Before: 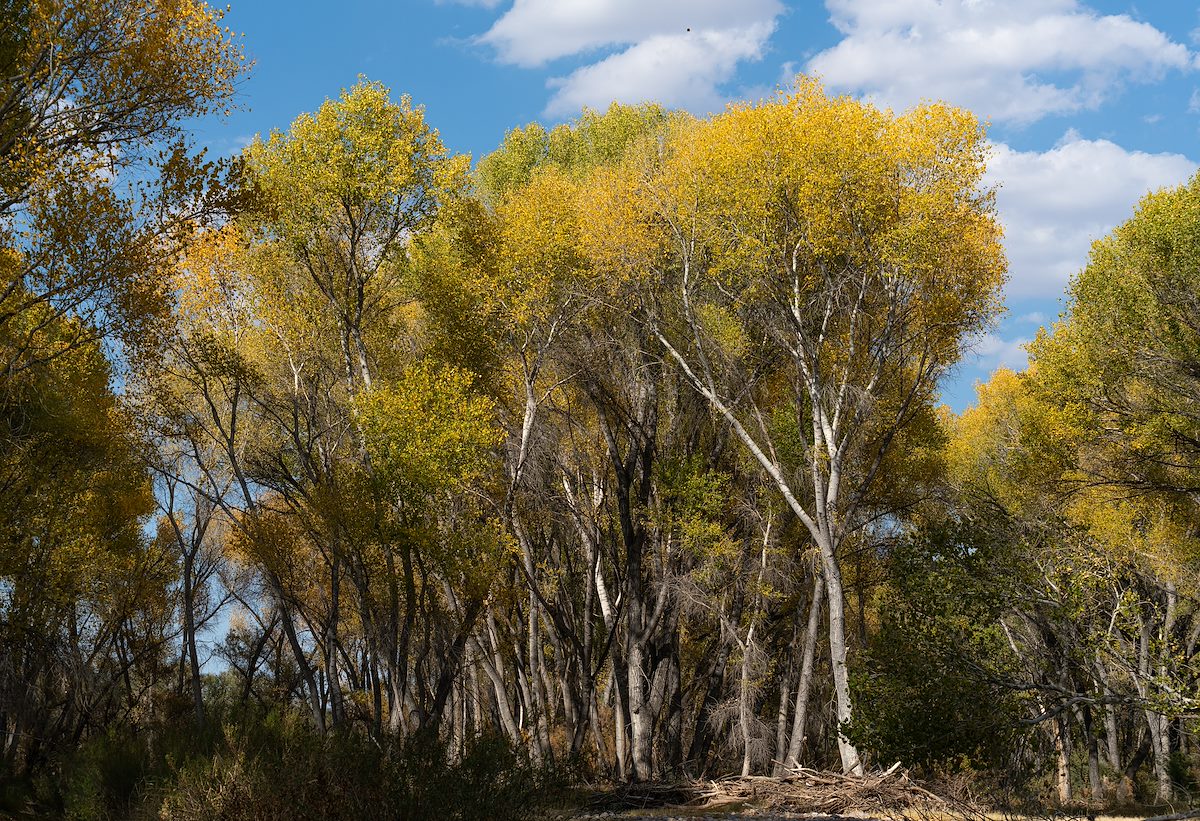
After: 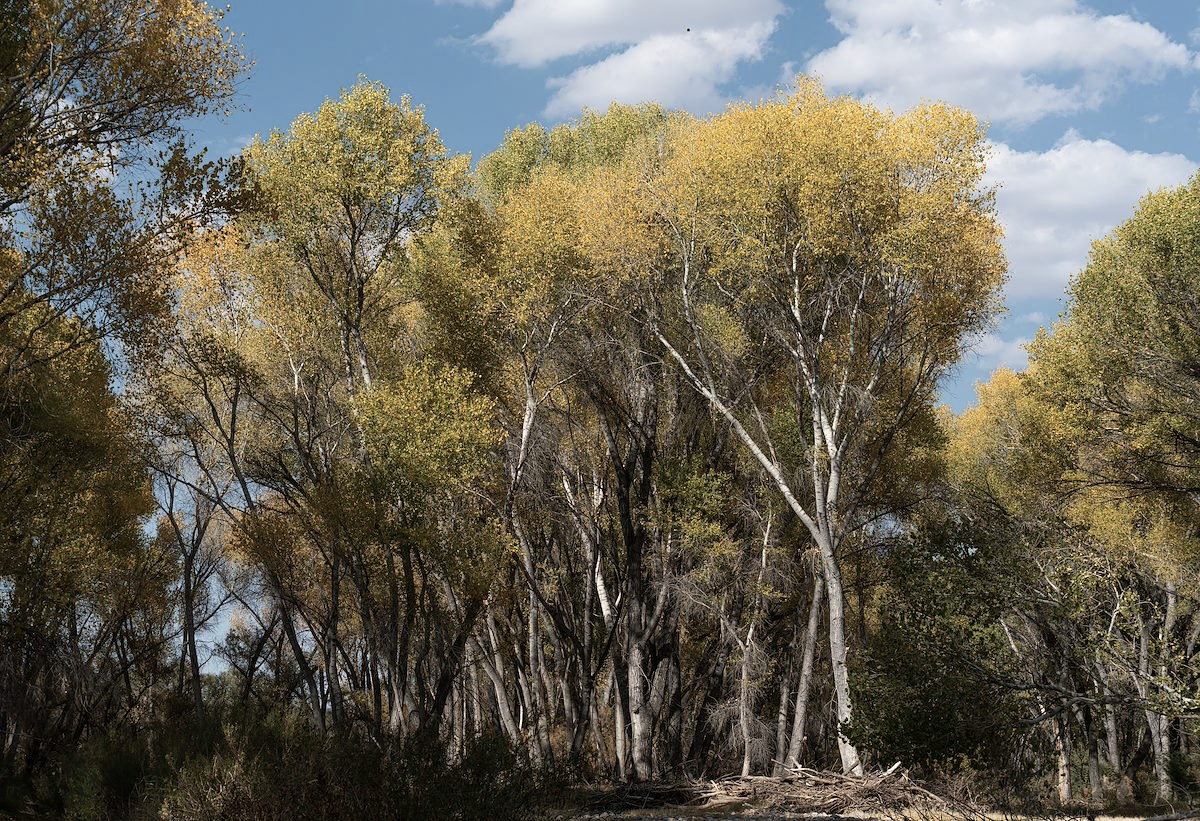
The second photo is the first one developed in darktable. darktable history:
contrast brightness saturation: contrast 0.096, saturation -0.351
